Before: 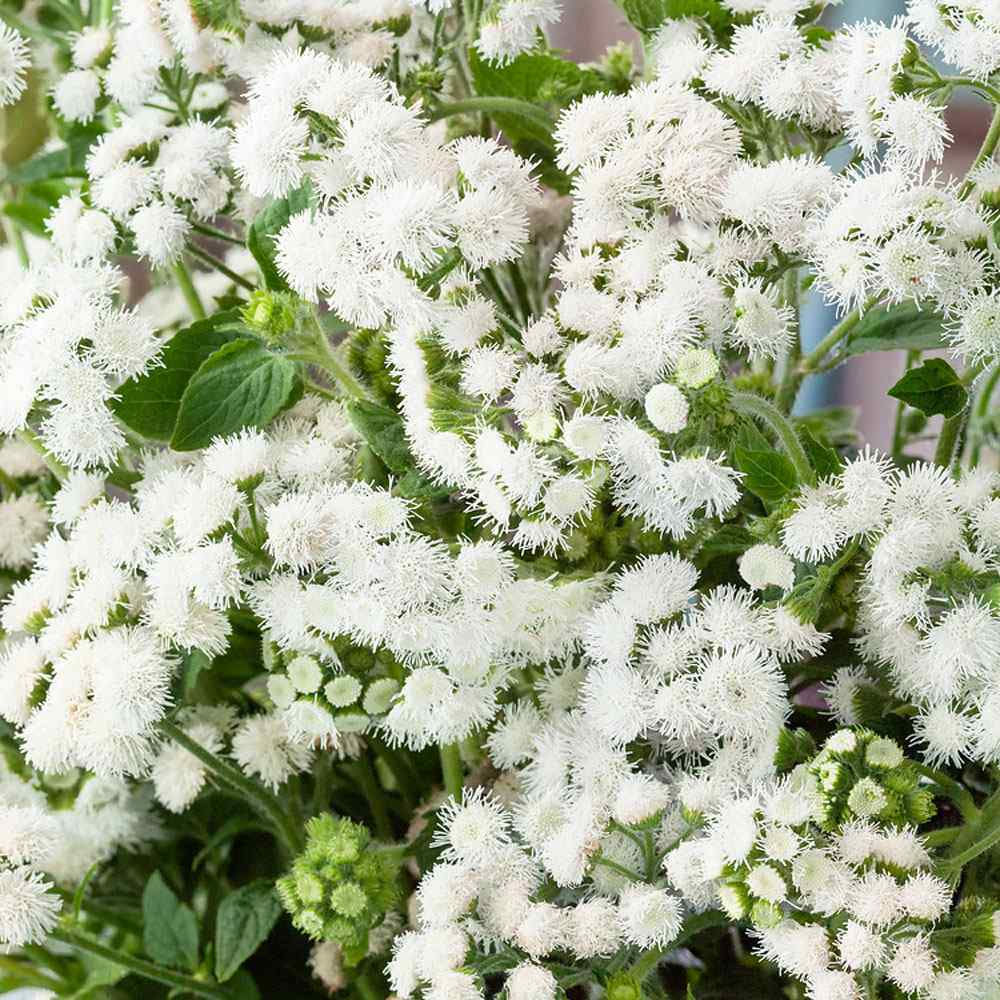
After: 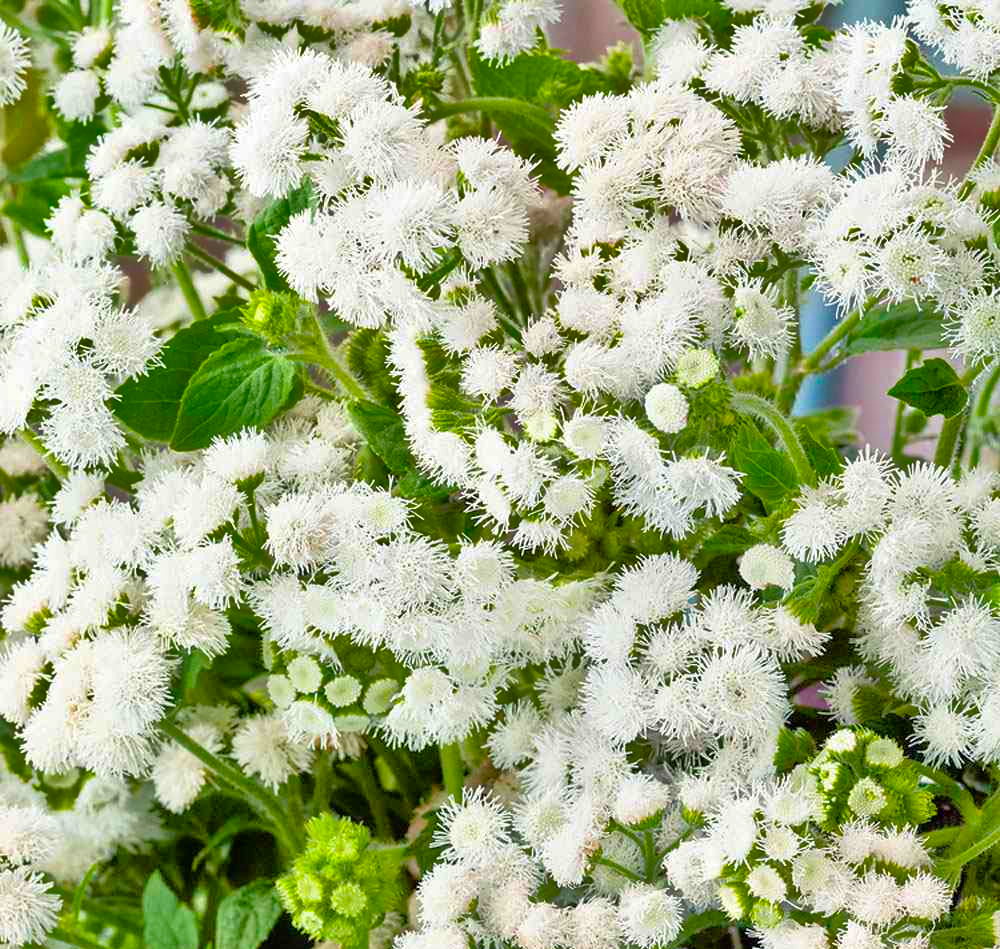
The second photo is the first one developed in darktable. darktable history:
color balance rgb: perceptual saturation grading › global saturation 40%, global vibrance 15%
crop and rotate: top 0%, bottom 5.097%
shadows and highlights: soften with gaussian
tone equalizer: -7 EV 0.15 EV, -6 EV 0.6 EV, -5 EV 1.15 EV, -4 EV 1.33 EV, -3 EV 1.15 EV, -2 EV 0.6 EV, -1 EV 0.15 EV, mask exposure compensation -0.5 EV
